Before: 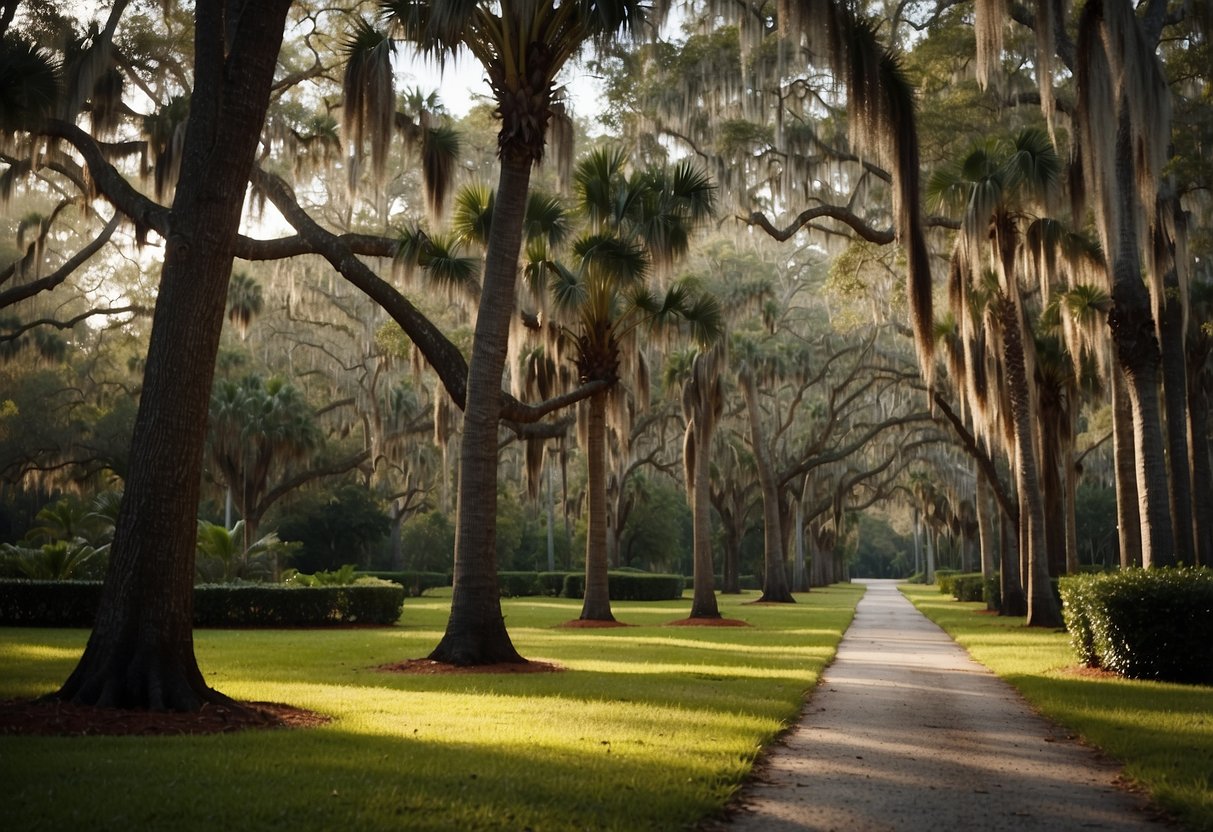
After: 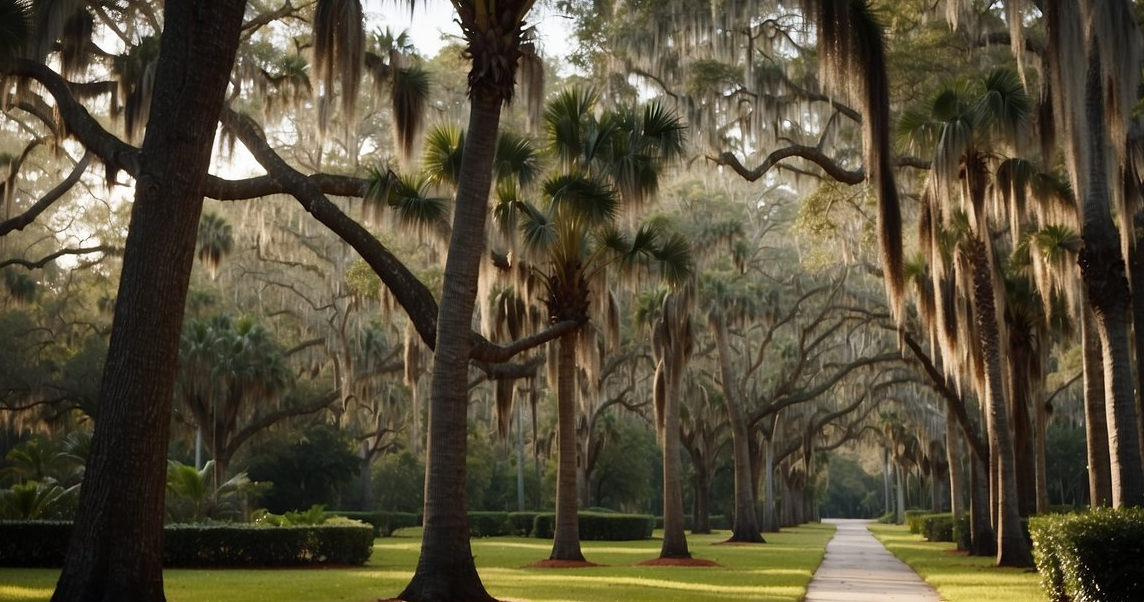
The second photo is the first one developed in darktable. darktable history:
crop: left 2.483%, top 7.248%, right 3.162%, bottom 20.367%
